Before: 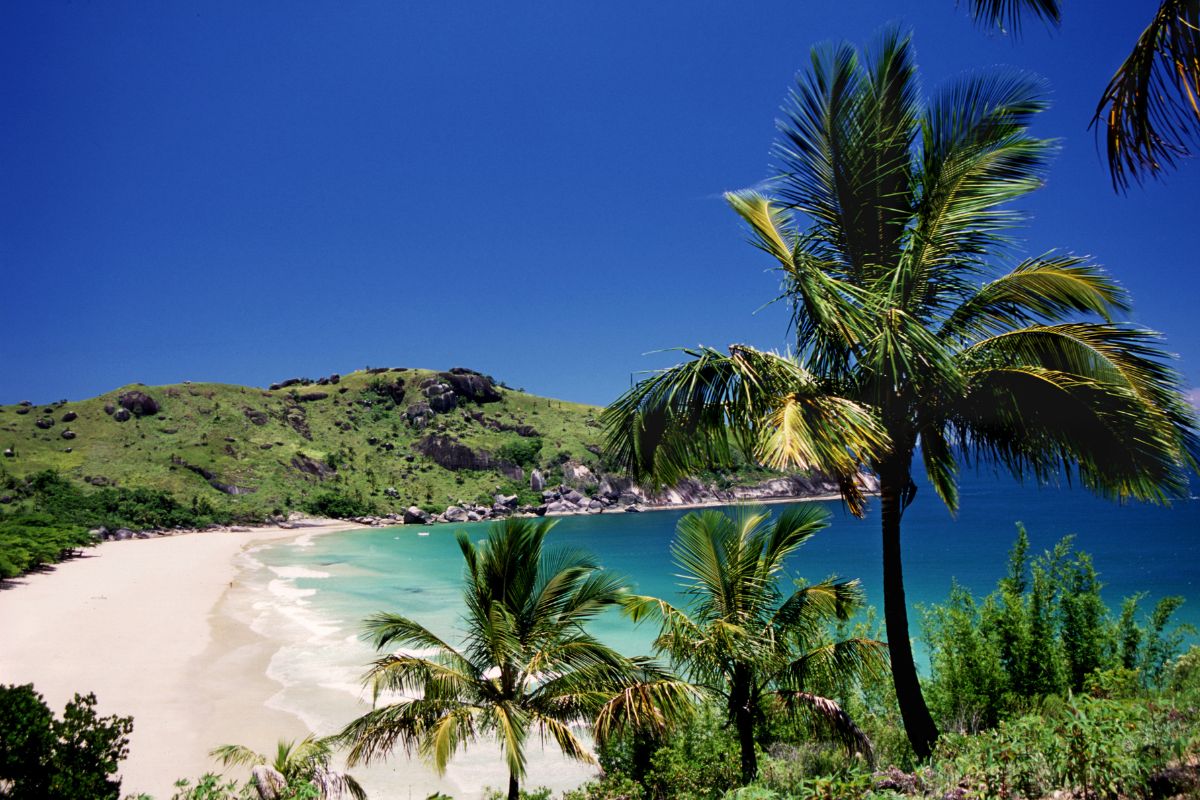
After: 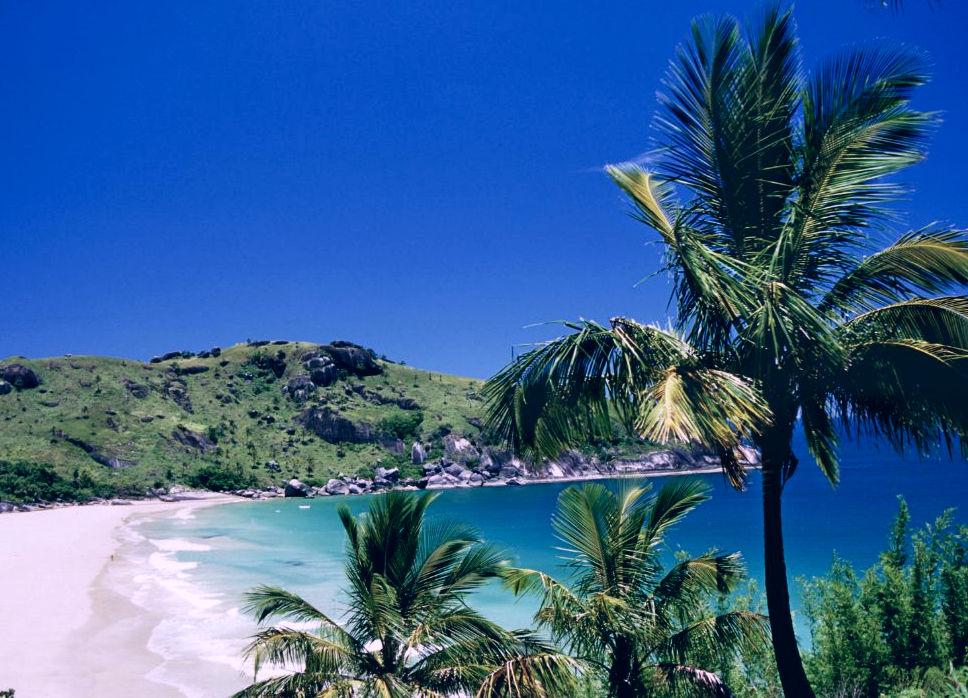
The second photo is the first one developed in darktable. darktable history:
color calibration: illuminant custom, x 0.39, y 0.387, temperature 3793.39 K
crop: left 9.944%, top 3.473%, right 9.311%, bottom 9.19%
color correction: highlights a* 14.17, highlights b* 5.79, shadows a* -6.31, shadows b* -16.01, saturation 0.849
